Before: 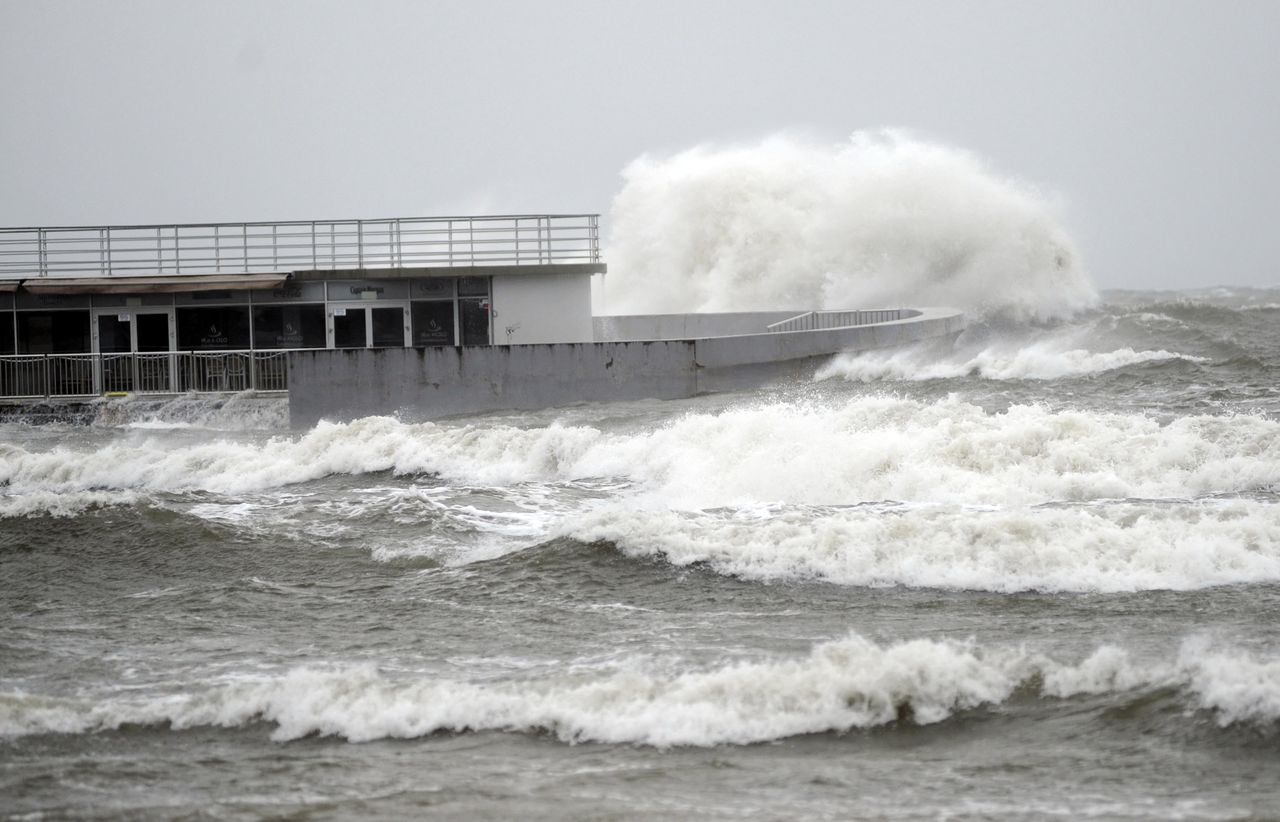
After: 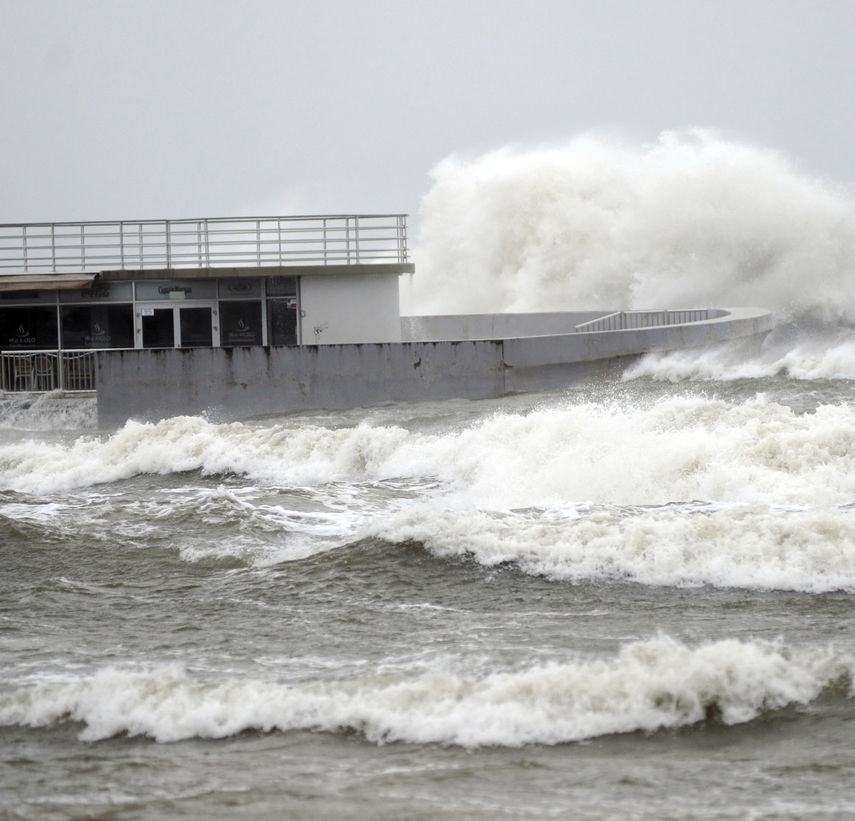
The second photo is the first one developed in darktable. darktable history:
crop and rotate: left 15.026%, right 18.145%
